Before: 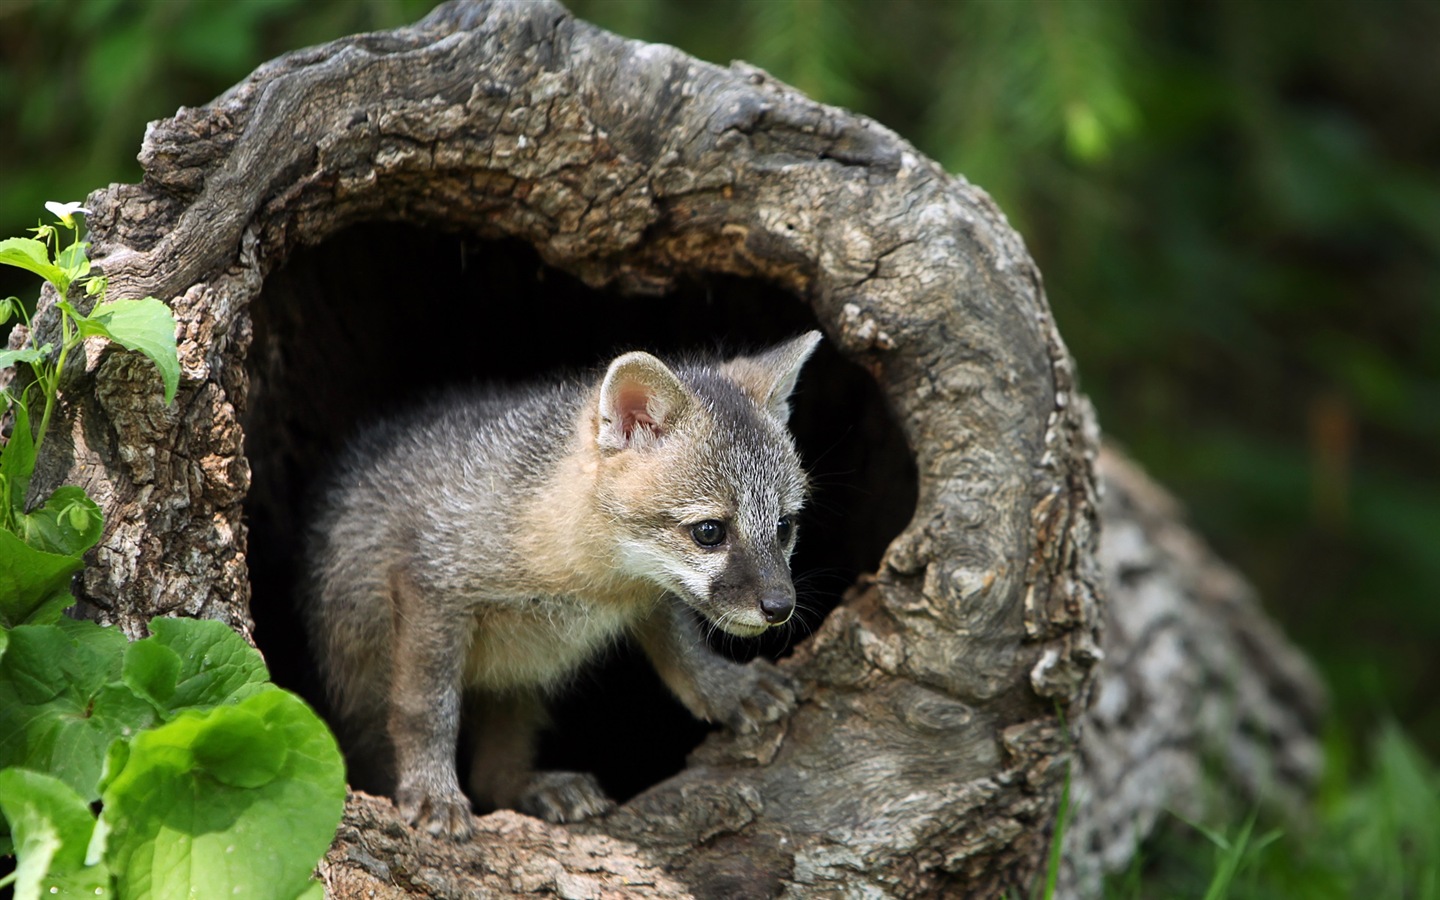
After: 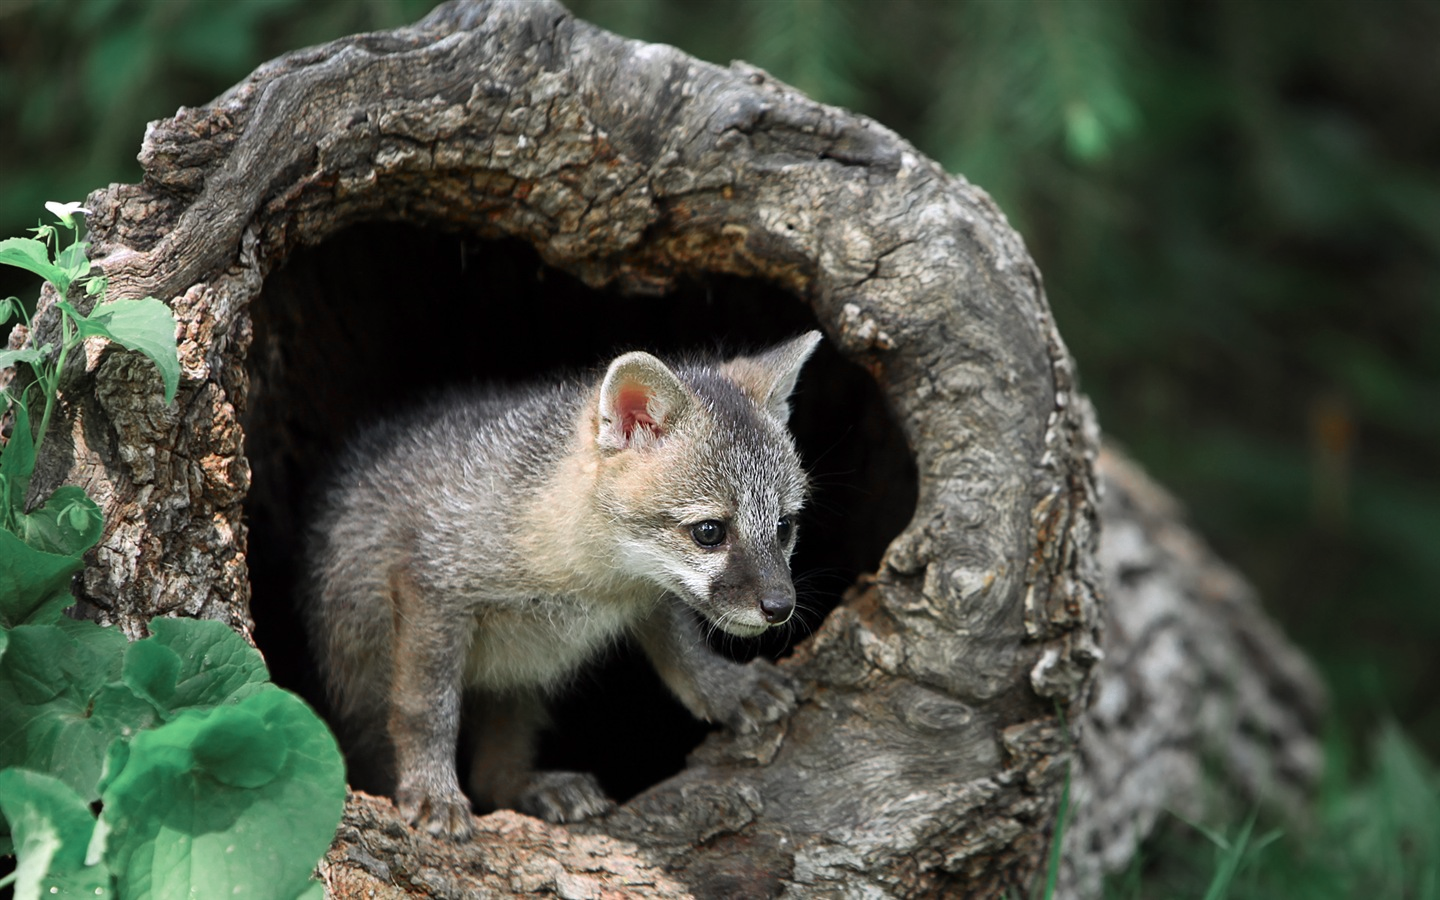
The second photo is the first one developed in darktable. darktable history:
color zones: curves: ch0 [(0, 0.466) (0.128, 0.466) (0.25, 0.5) (0.375, 0.456) (0.5, 0.5) (0.625, 0.5) (0.737, 0.652) (0.875, 0.5)]; ch1 [(0, 0.603) (0.125, 0.618) (0.261, 0.348) (0.372, 0.353) (0.497, 0.363) (0.611, 0.45) (0.731, 0.427) (0.875, 0.518) (0.998, 0.652)]; ch2 [(0, 0.559) (0.125, 0.451) (0.253, 0.564) (0.37, 0.578) (0.5, 0.466) (0.625, 0.471) (0.731, 0.471) (0.88, 0.485)], mix 40.51%
